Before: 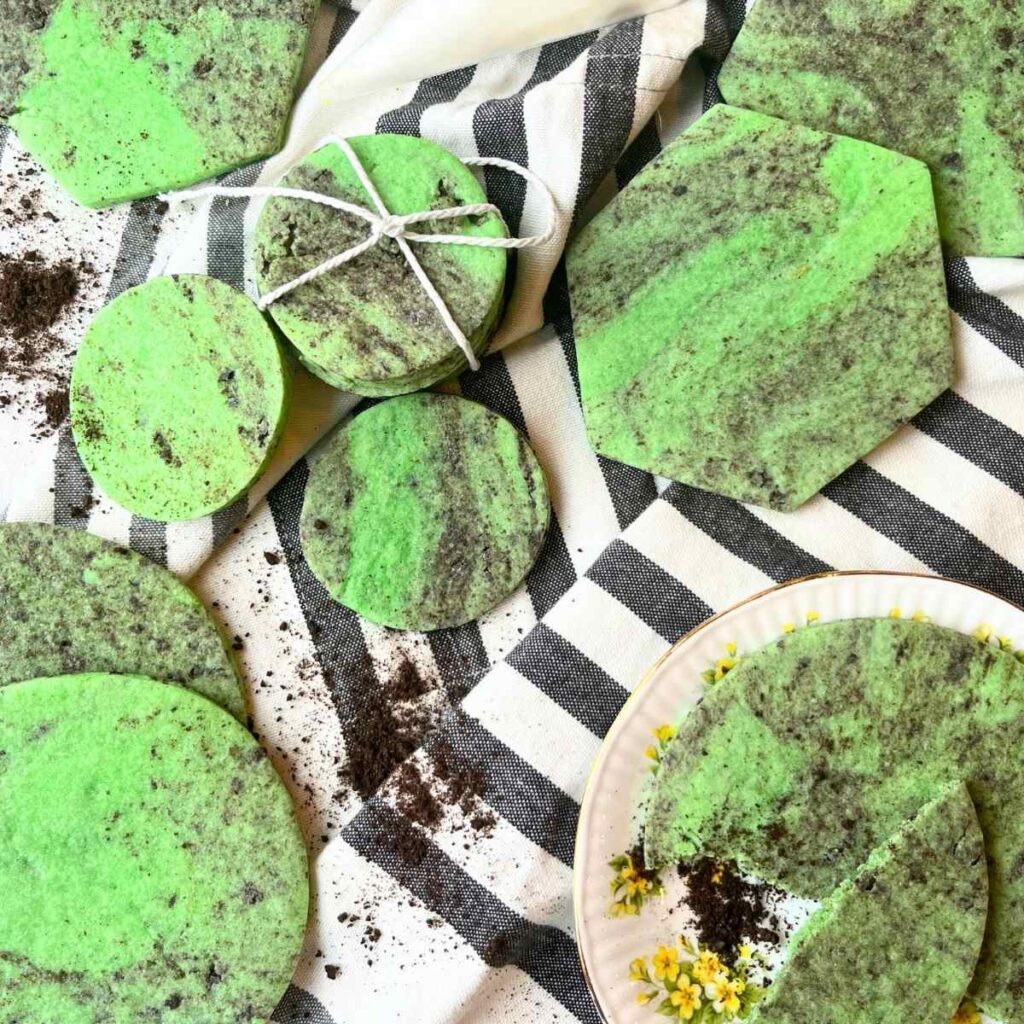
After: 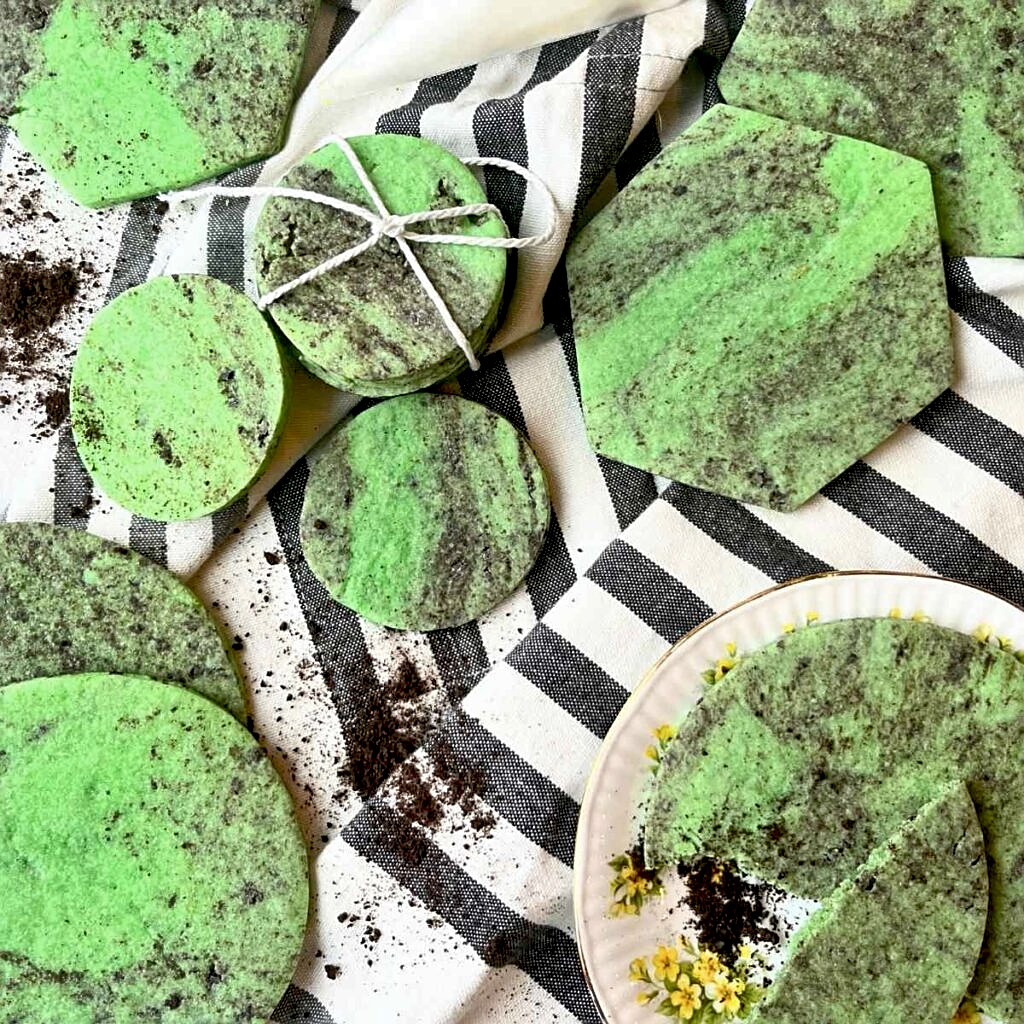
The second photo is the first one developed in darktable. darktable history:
exposure: black level correction 0.011, compensate highlight preservation false
shadows and highlights: soften with gaussian
sharpen: on, module defaults
color correction: saturation 0.85
